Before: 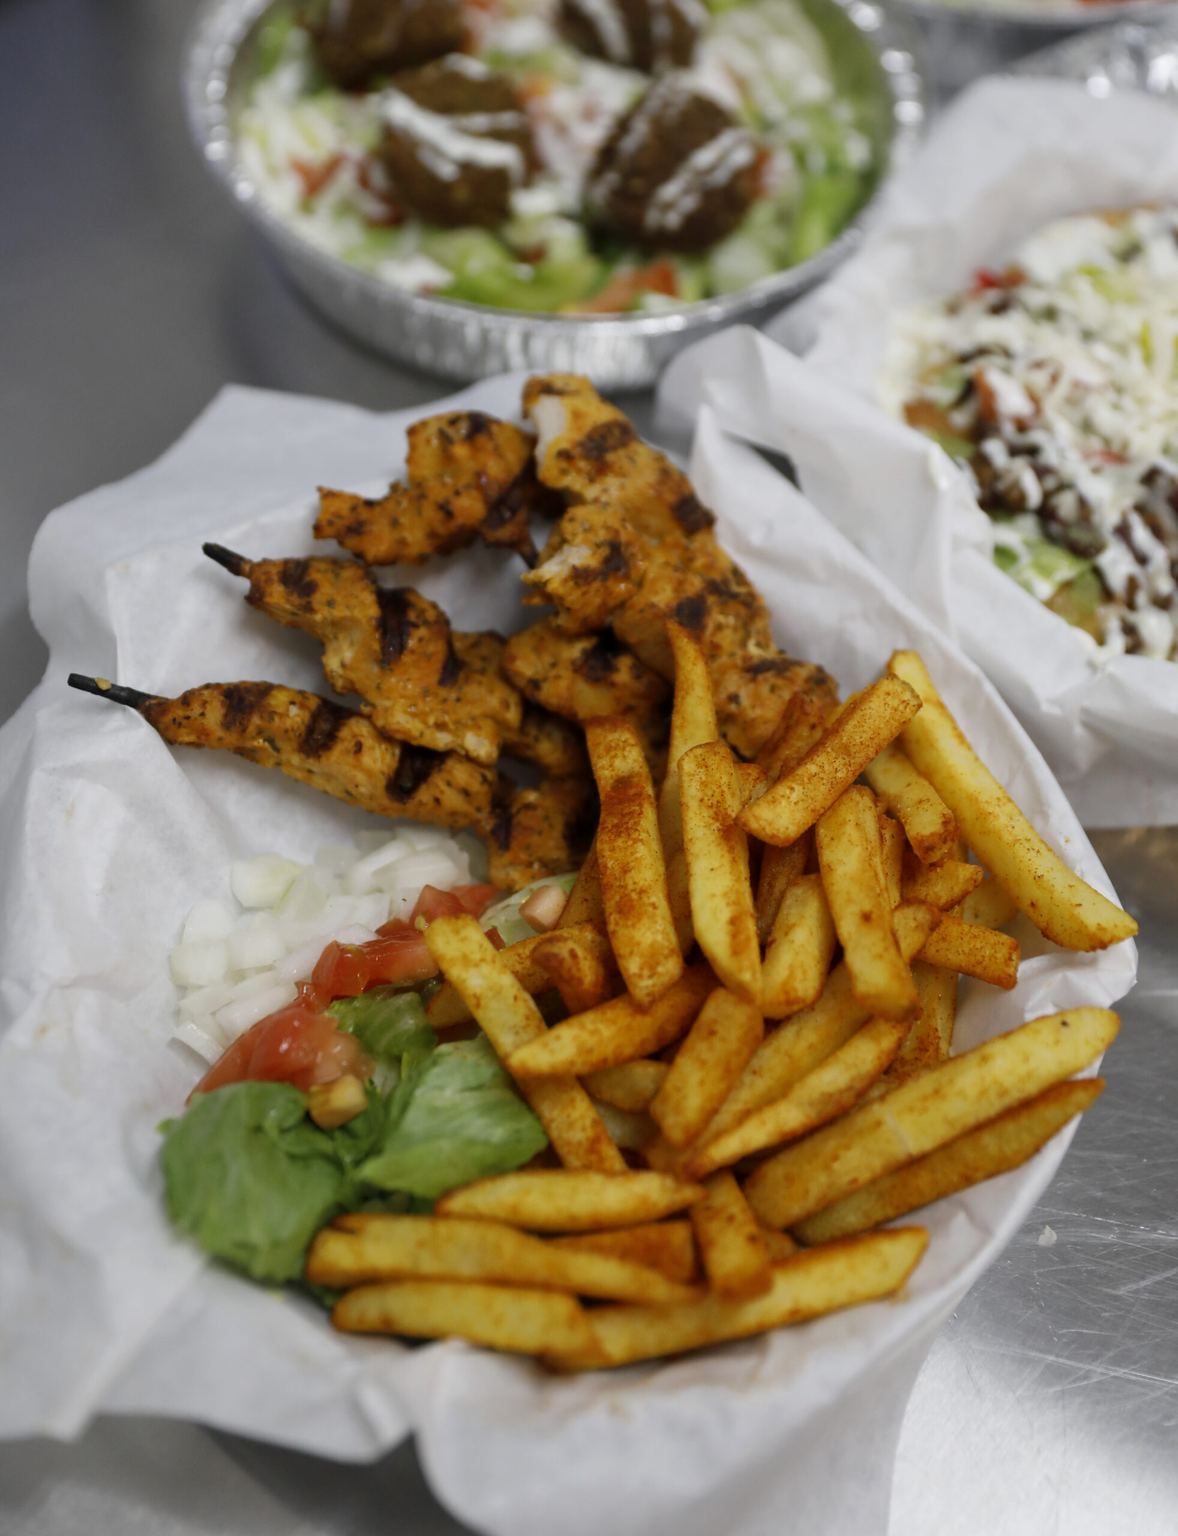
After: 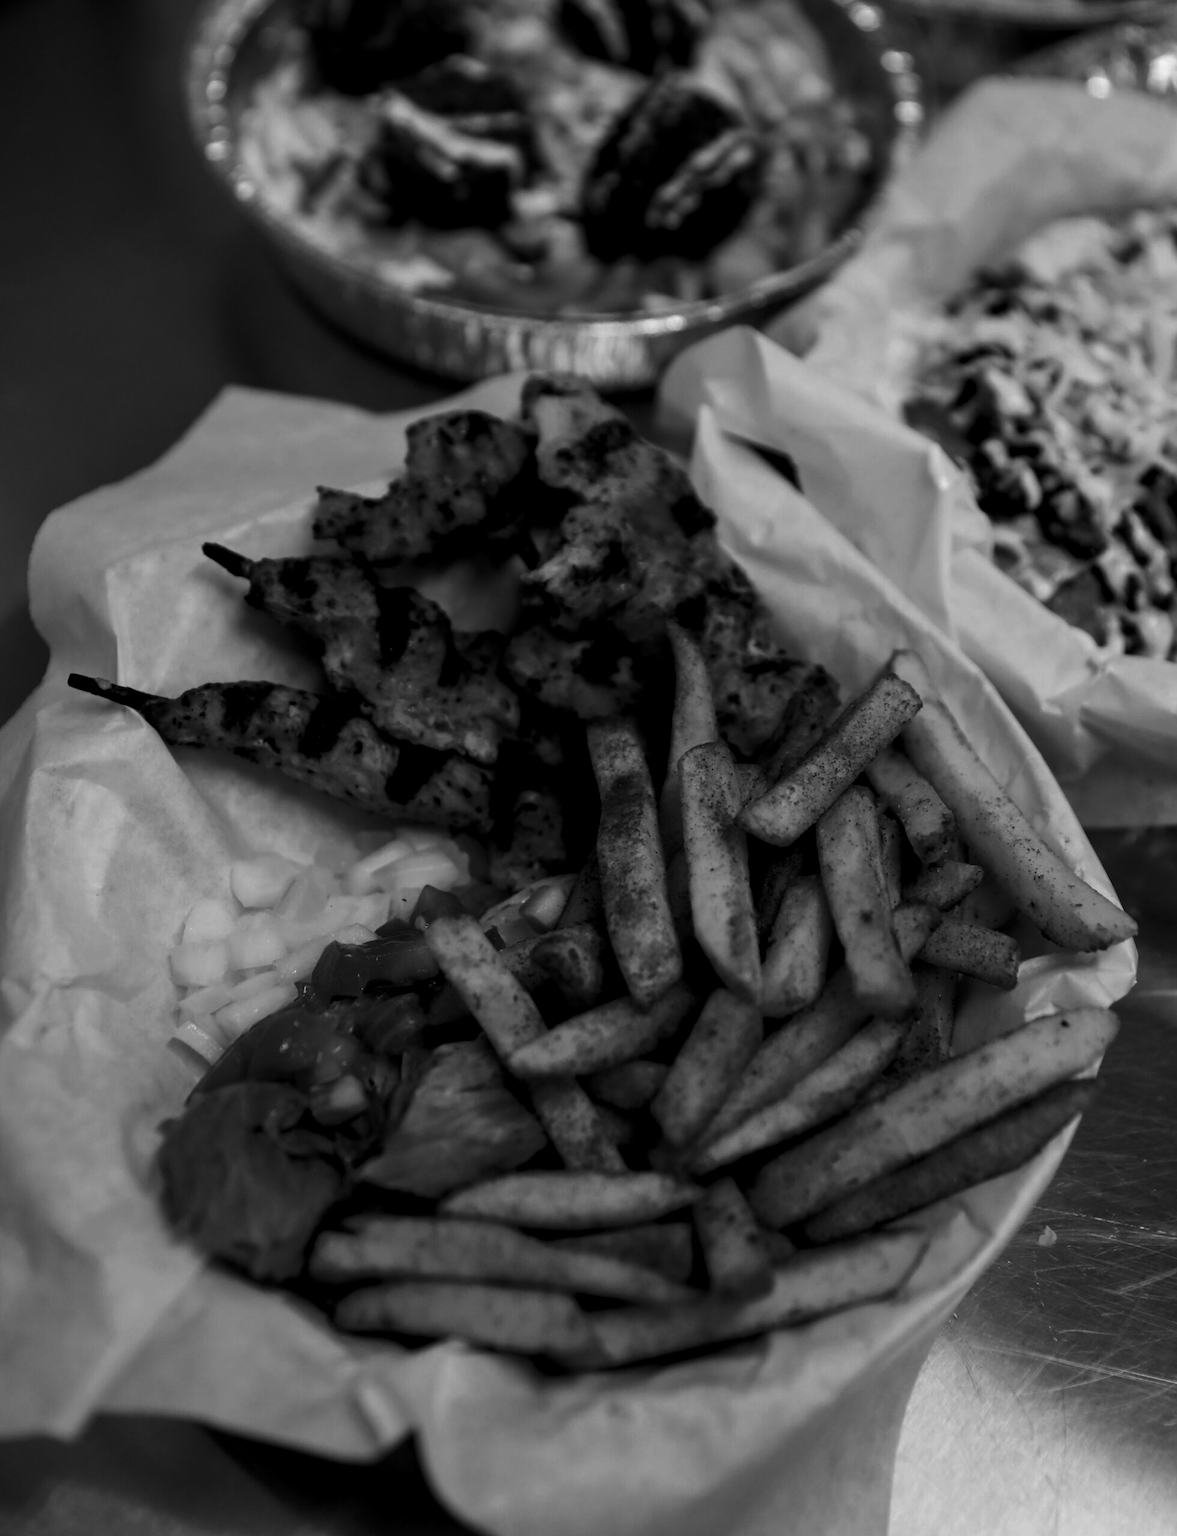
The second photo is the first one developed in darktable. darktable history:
contrast brightness saturation: contrast -0.03, brightness -0.59, saturation -1
color balance rgb: perceptual saturation grading › global saturation 20%, global vibrance 20%
local contrast: highlights 83%, shadows 81%
